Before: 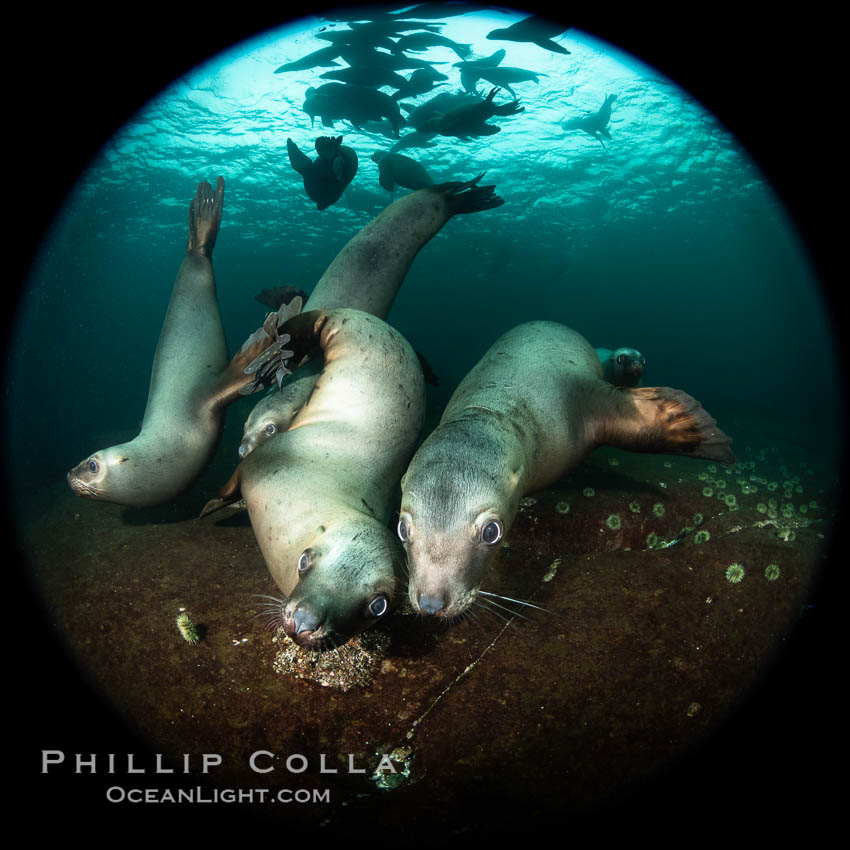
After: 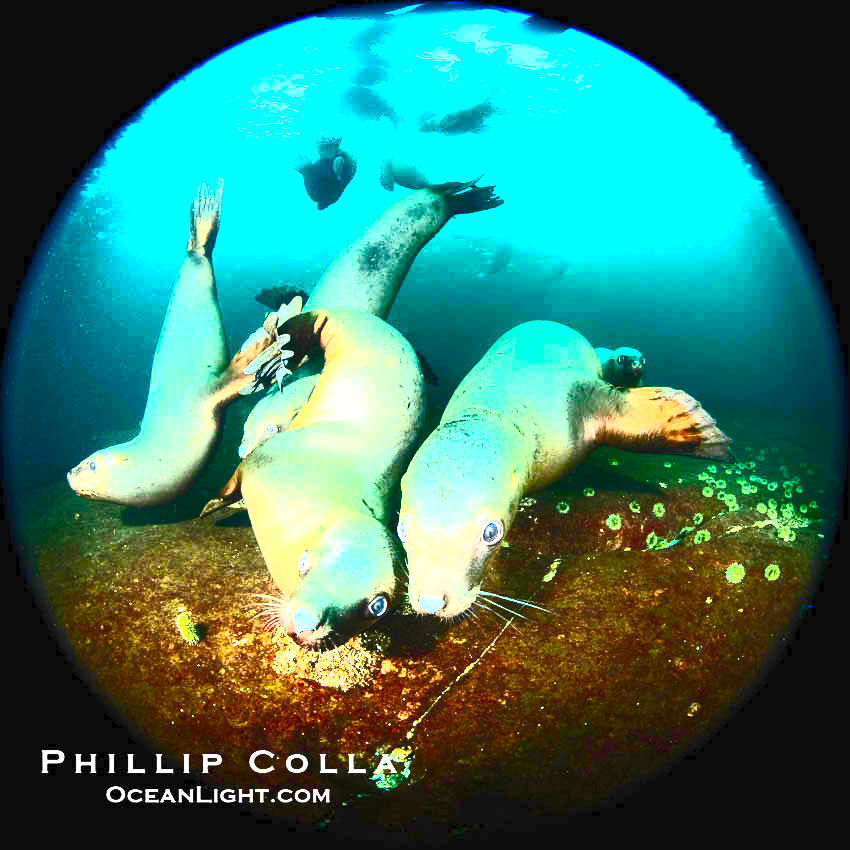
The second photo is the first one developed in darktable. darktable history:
exposure: exposure 2.061 EV, compensate highlight preservation false
color balance rgb: highlights gain › chroma 0.178%, highlights gain › hue 332.76°, perceptual saturation grading › global saturation 20%, perceptual saturation grading › highlights -25.772%, perceptual saturation grading › shadows 49.449%, global vibrance 20%
contrast brightness saturation: contrast 0.849, brightness 0.59, saturation 0.603
